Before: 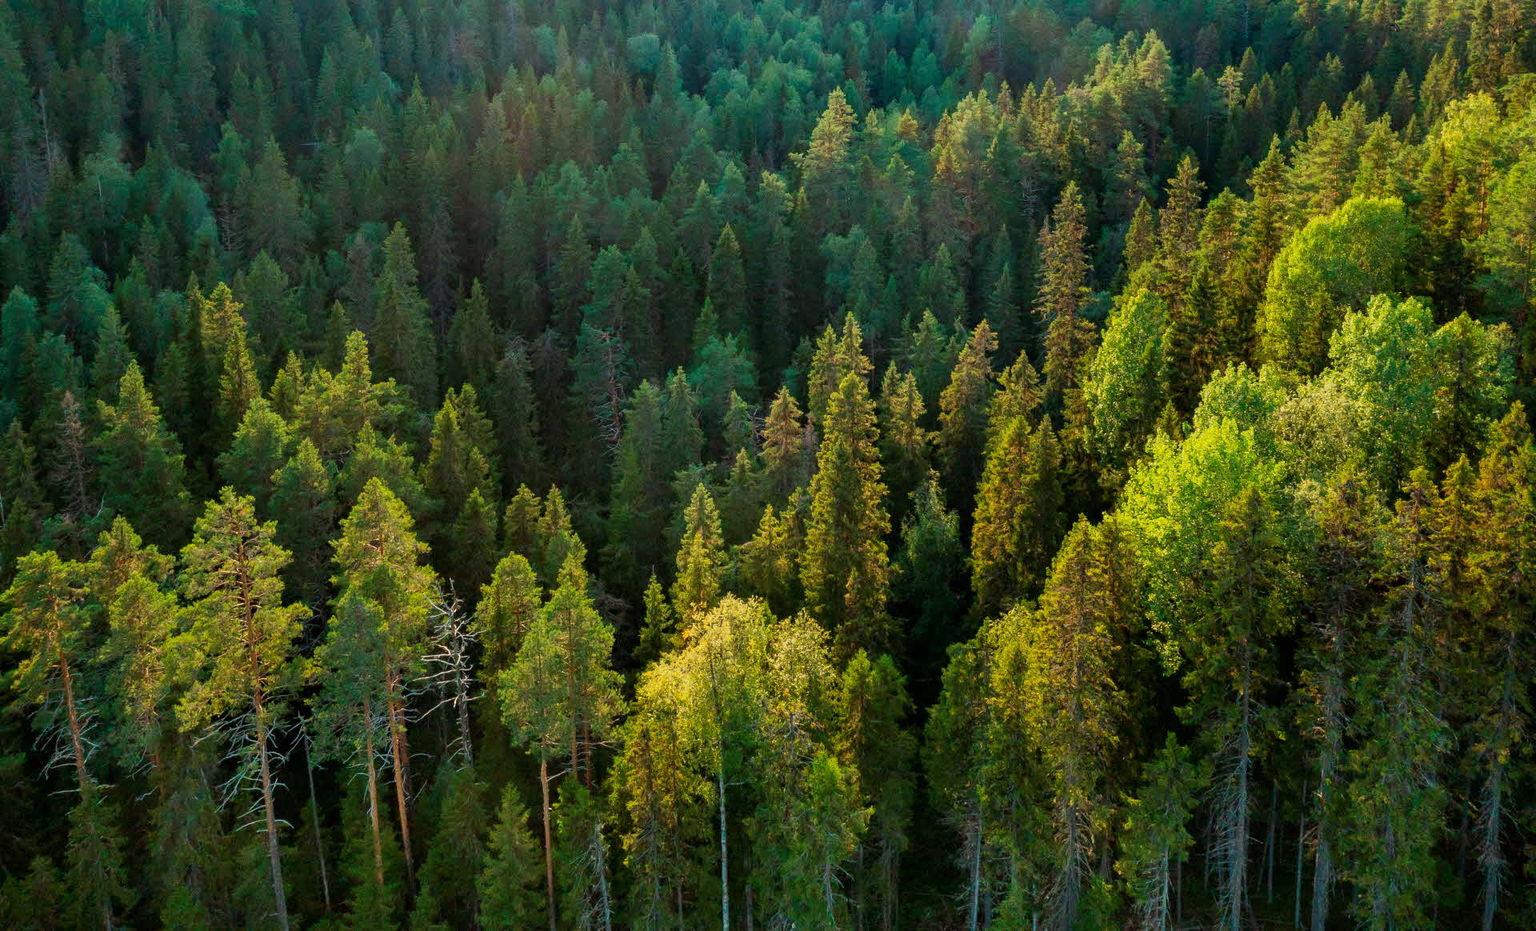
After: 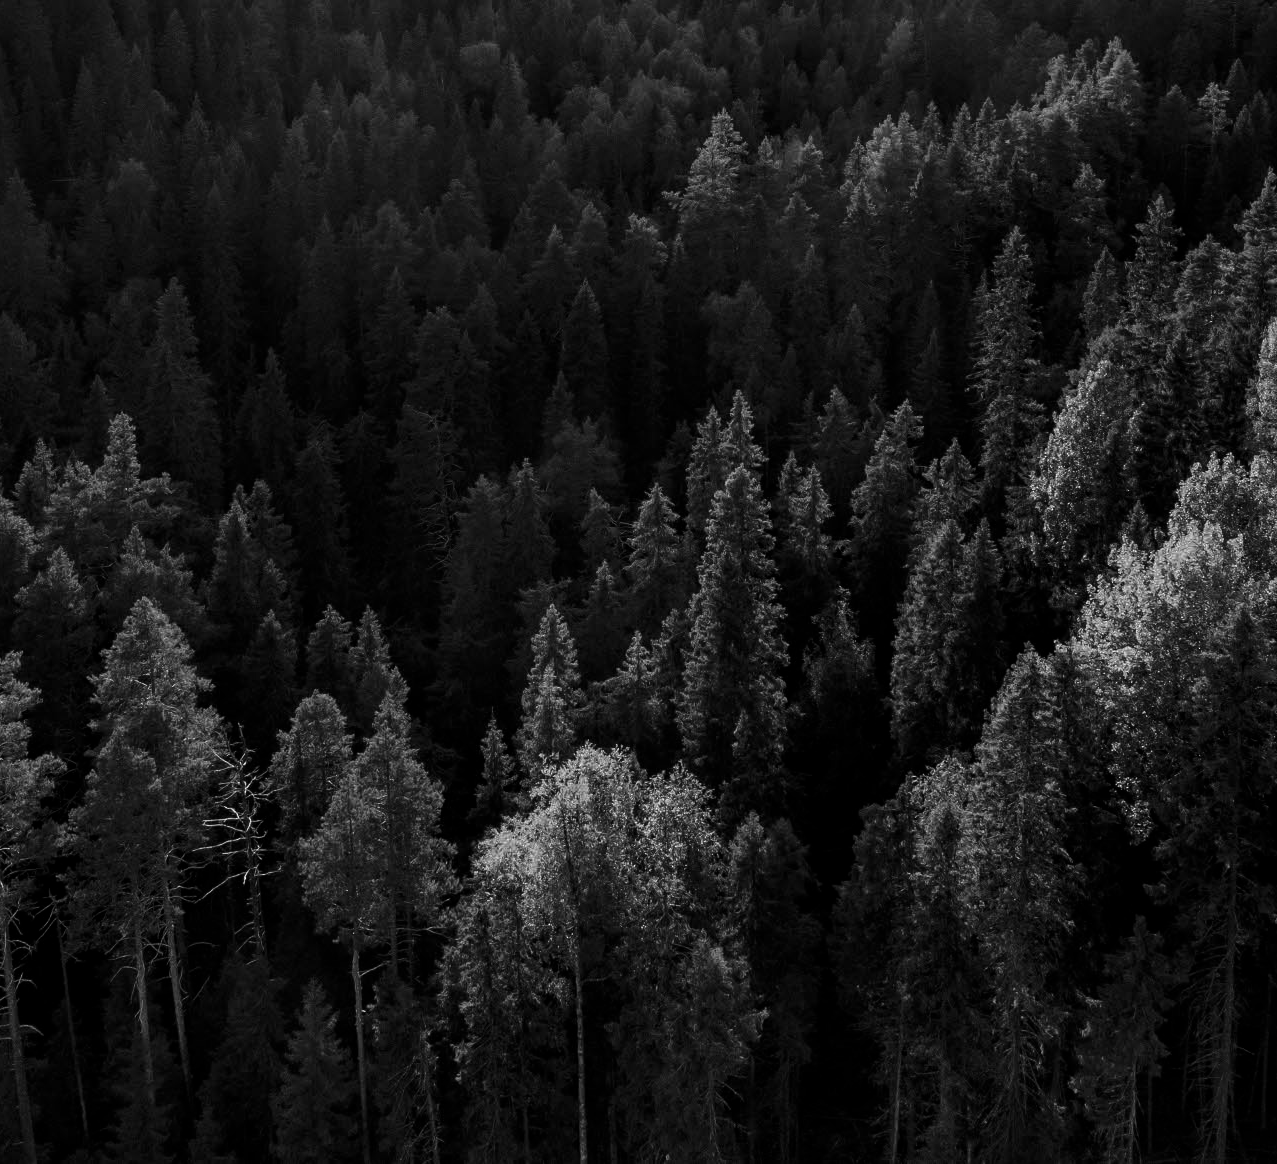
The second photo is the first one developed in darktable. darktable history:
crop: left 16.899%, right 16.556%
contrast brightness saturation: brightness -0.52
monochrome: a 32, b 64, size 2.3
